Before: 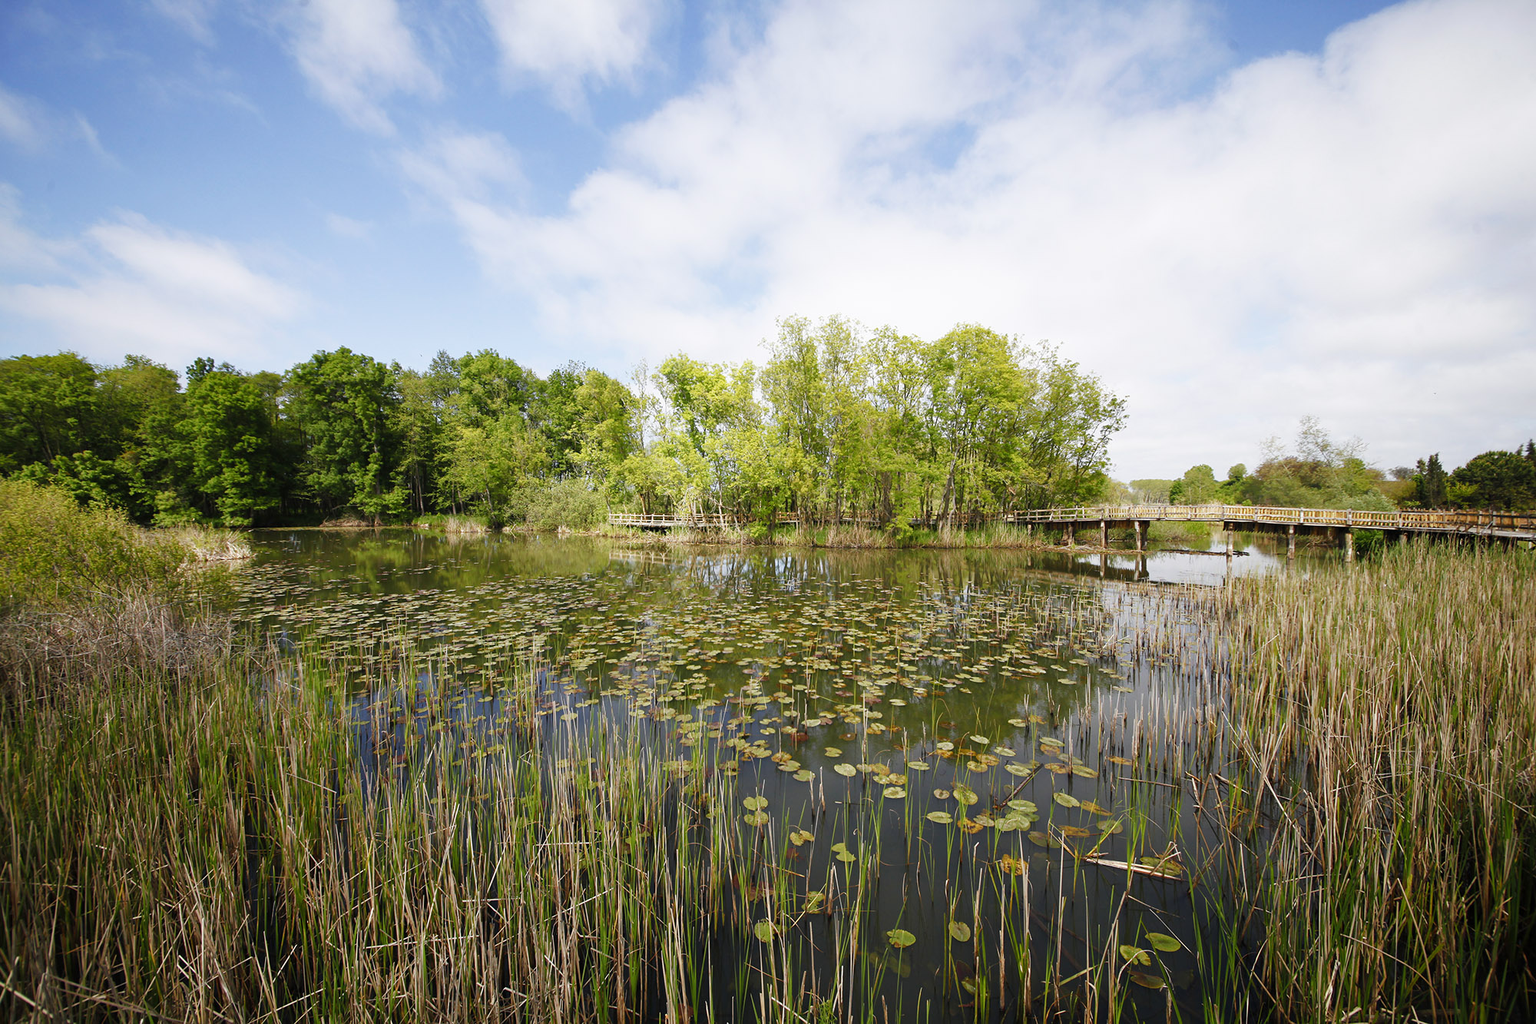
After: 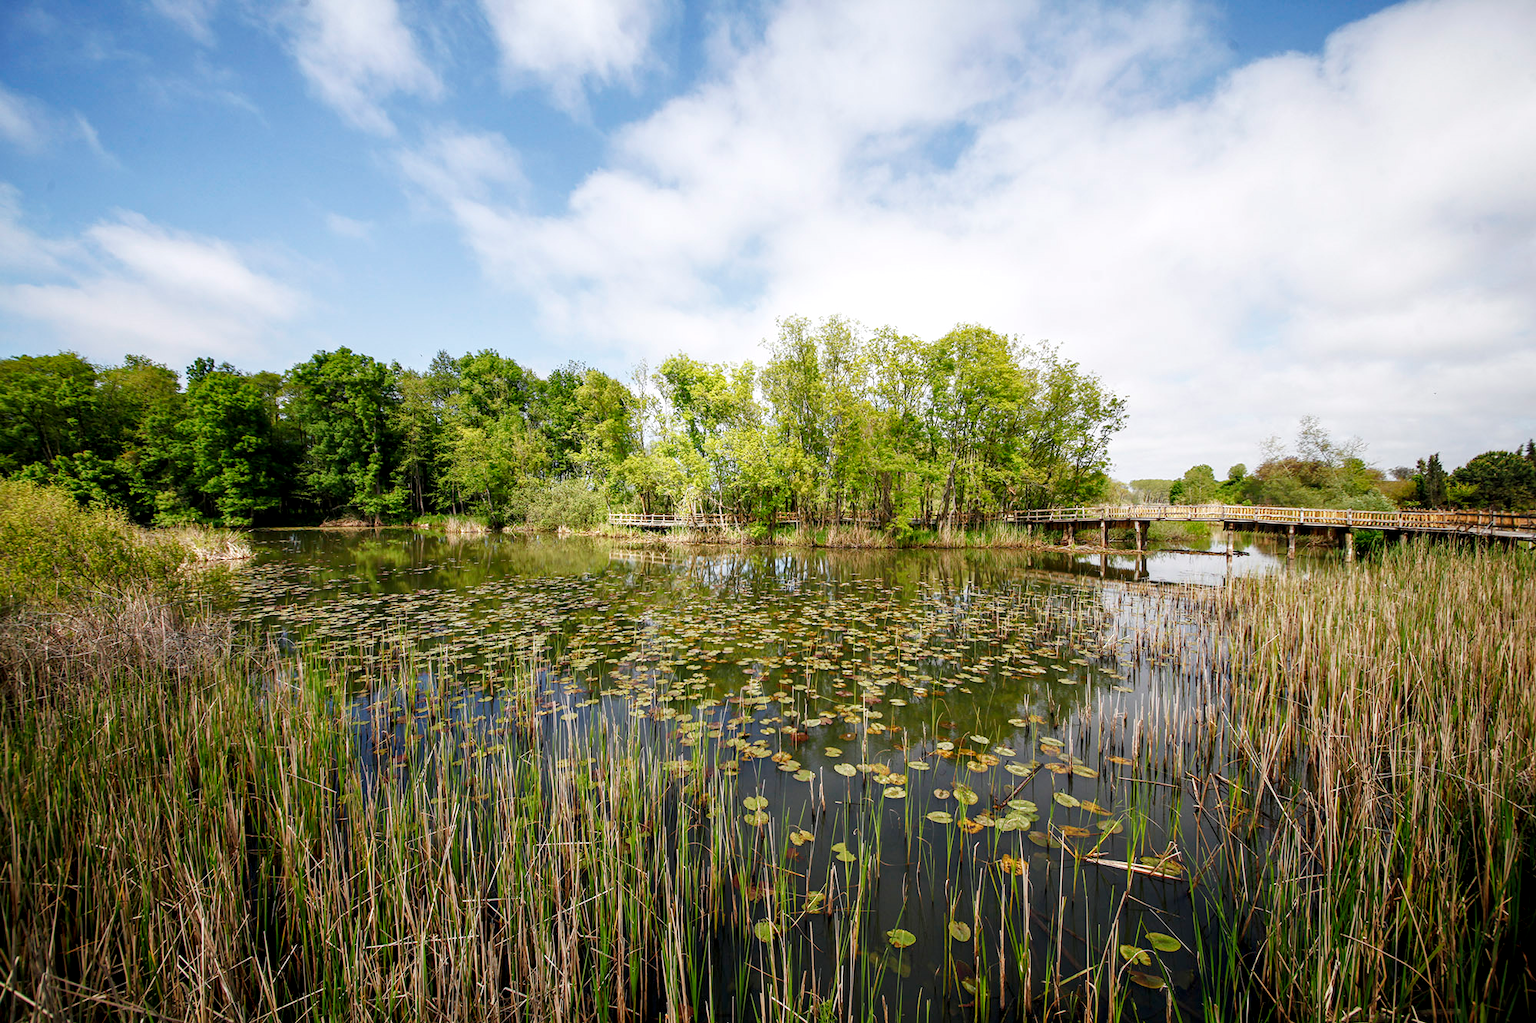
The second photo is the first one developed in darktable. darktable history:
local contrast: highlights 36%, detail 135%
